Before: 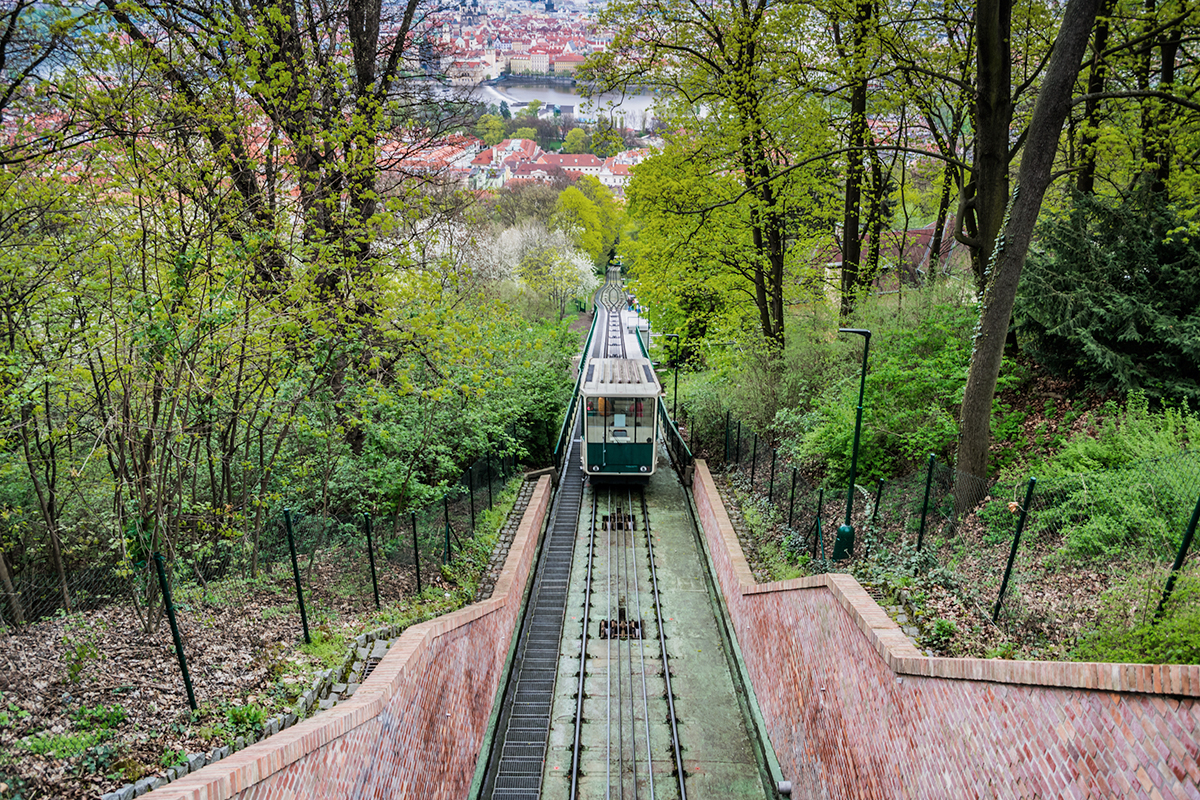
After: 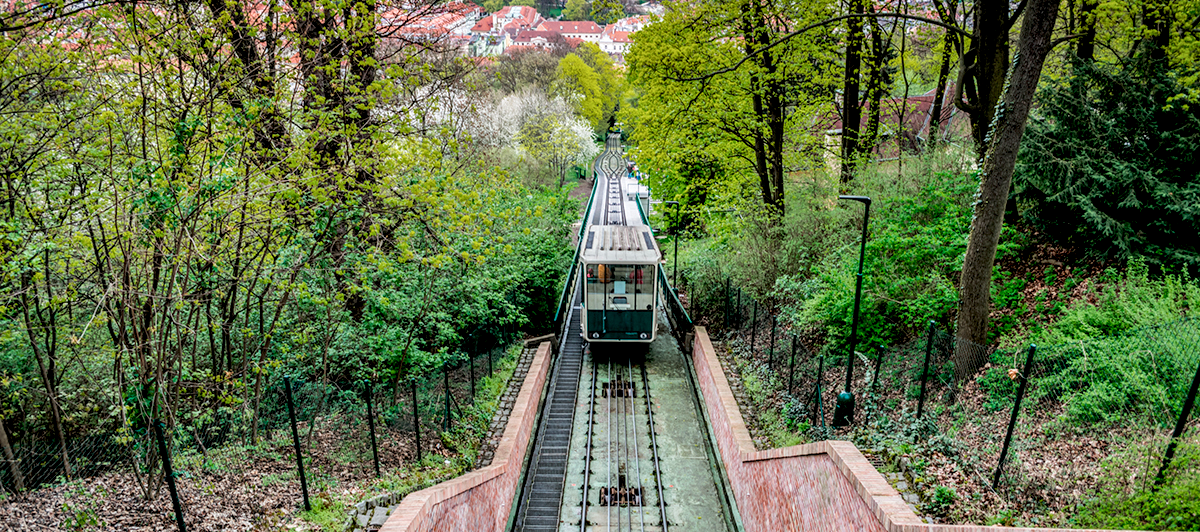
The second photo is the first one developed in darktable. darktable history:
local contrast: on, module defaults
exposure: black level correction 0.007, exposure 0.093 EV, compensate highlight preservation false
color contrast: green-magenta contrast 0.84, blue-yellow contrast 0.86
crop: top 16.727%, bottom 16.727%
